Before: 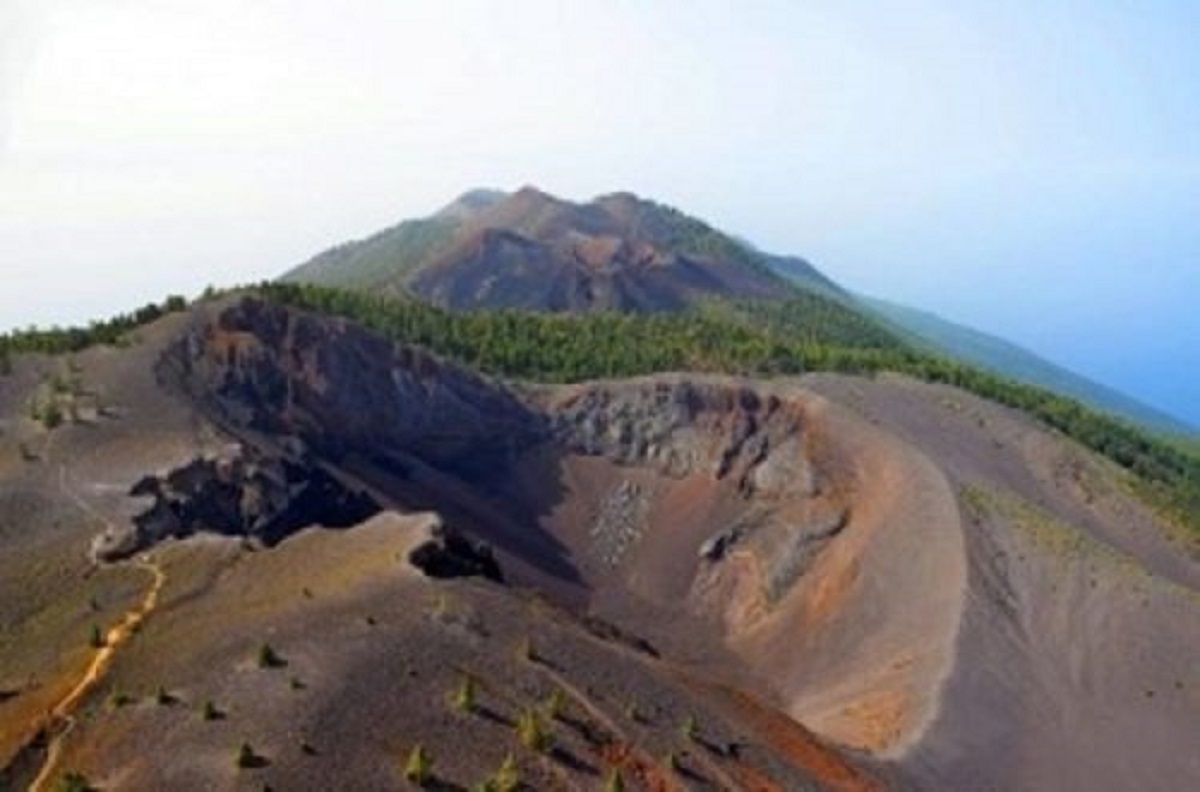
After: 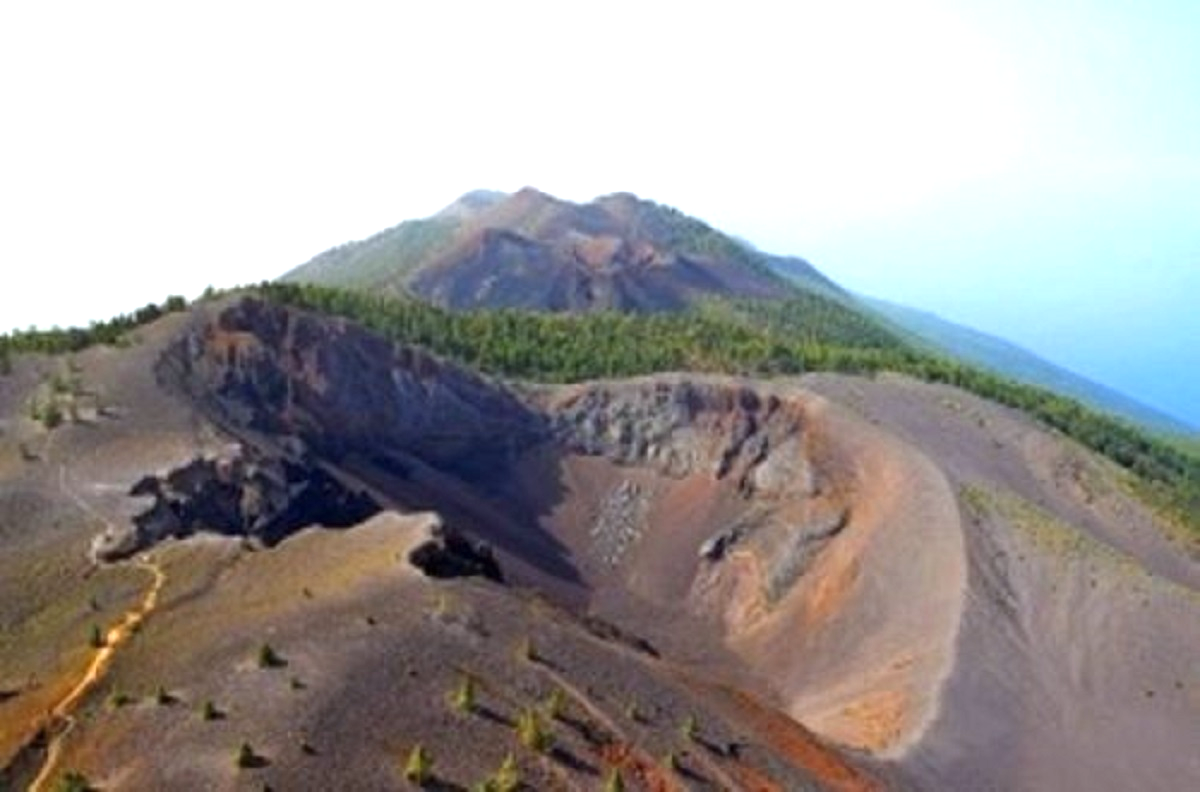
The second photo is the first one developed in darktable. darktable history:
white balance: red 0.982, blue 1.018
exposure: exposure 0.64 EV, compensate highlight preservation false
